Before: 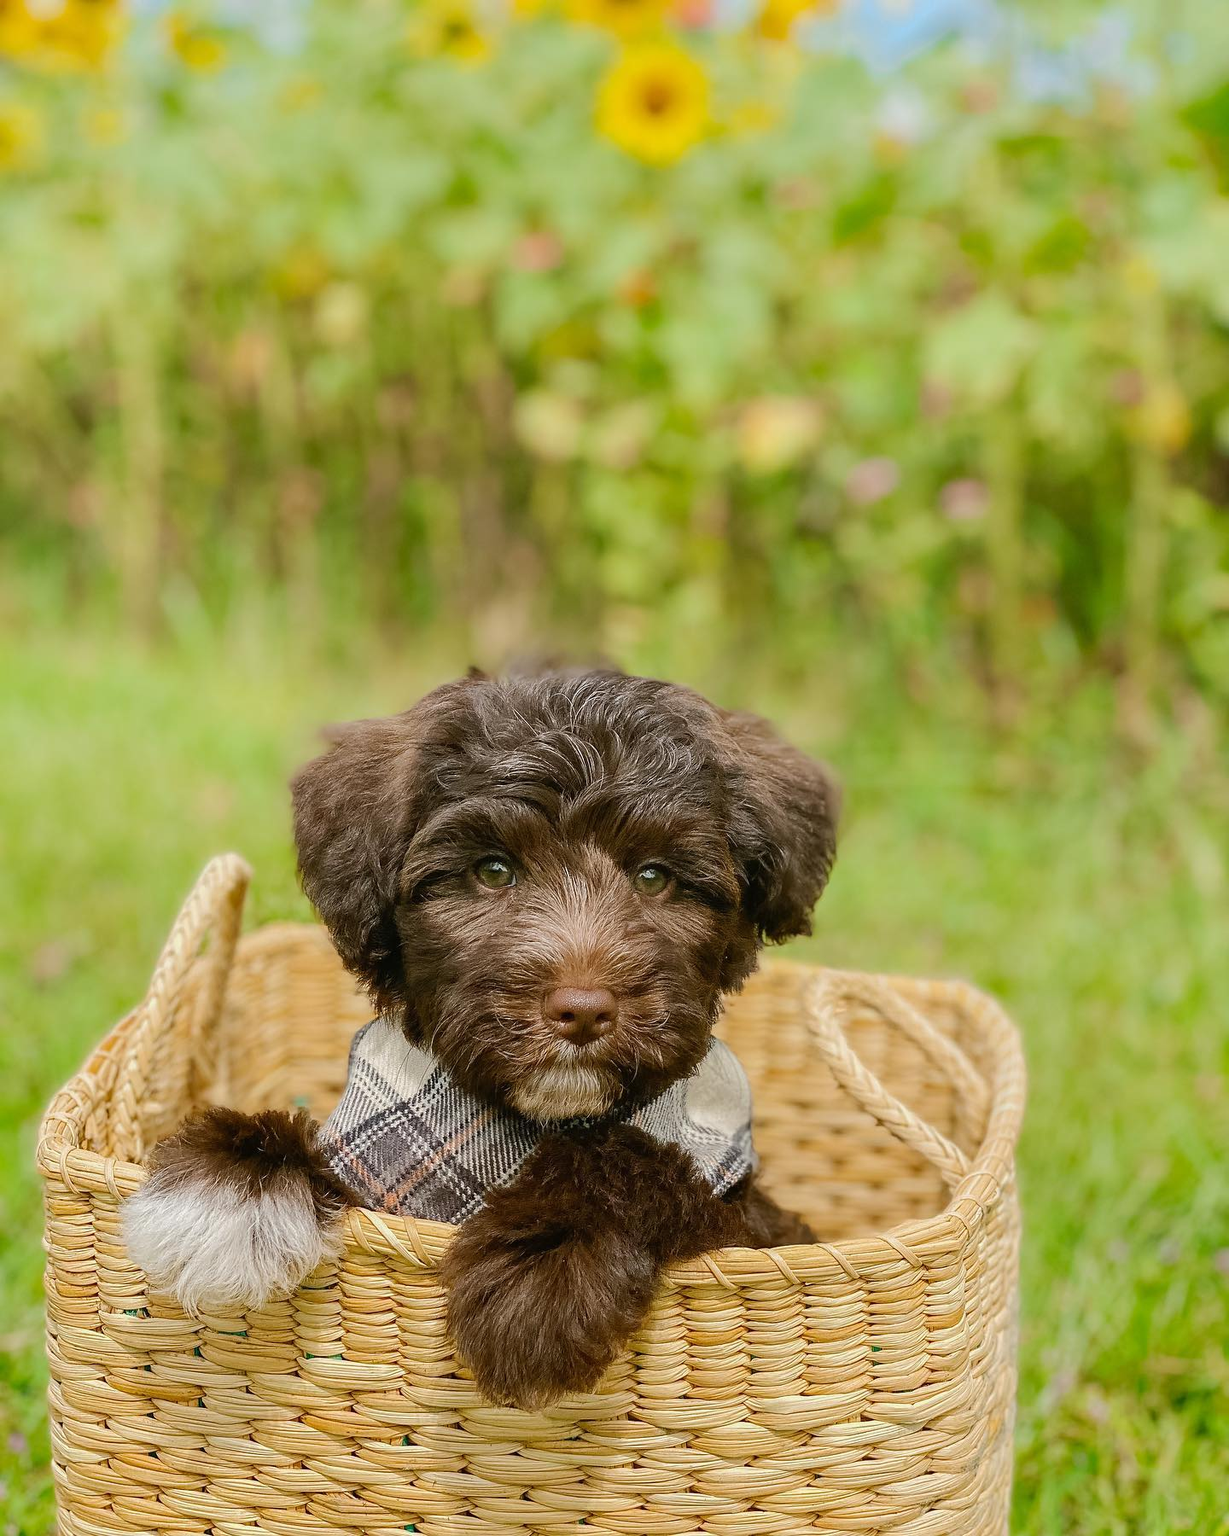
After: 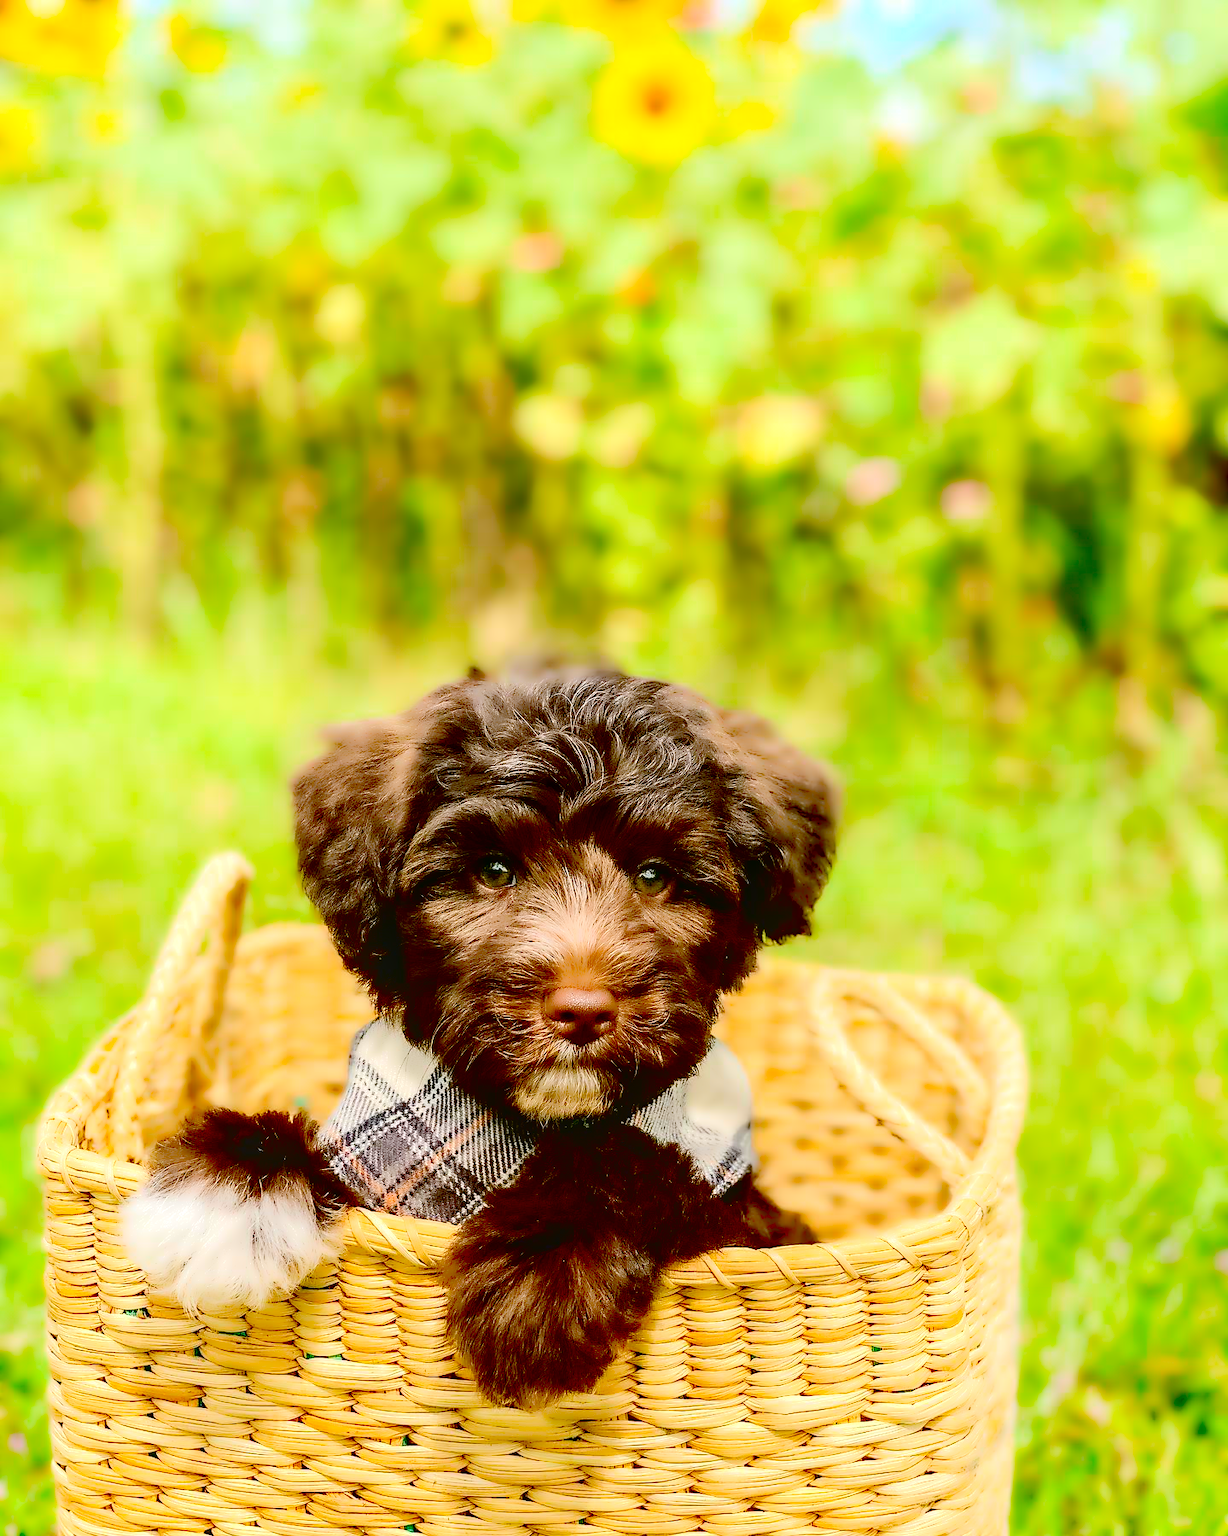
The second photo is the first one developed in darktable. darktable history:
contrast brightness saturation: contrast 0.2, brightness 0.16, saturation 0.22
exposure: black level correction 0.04, exposure 0.5 EV, compensate highlight preservation false
lowpass: radius 4, soften with bilateral filter, unbound 0
local contrast: on, module defaults
